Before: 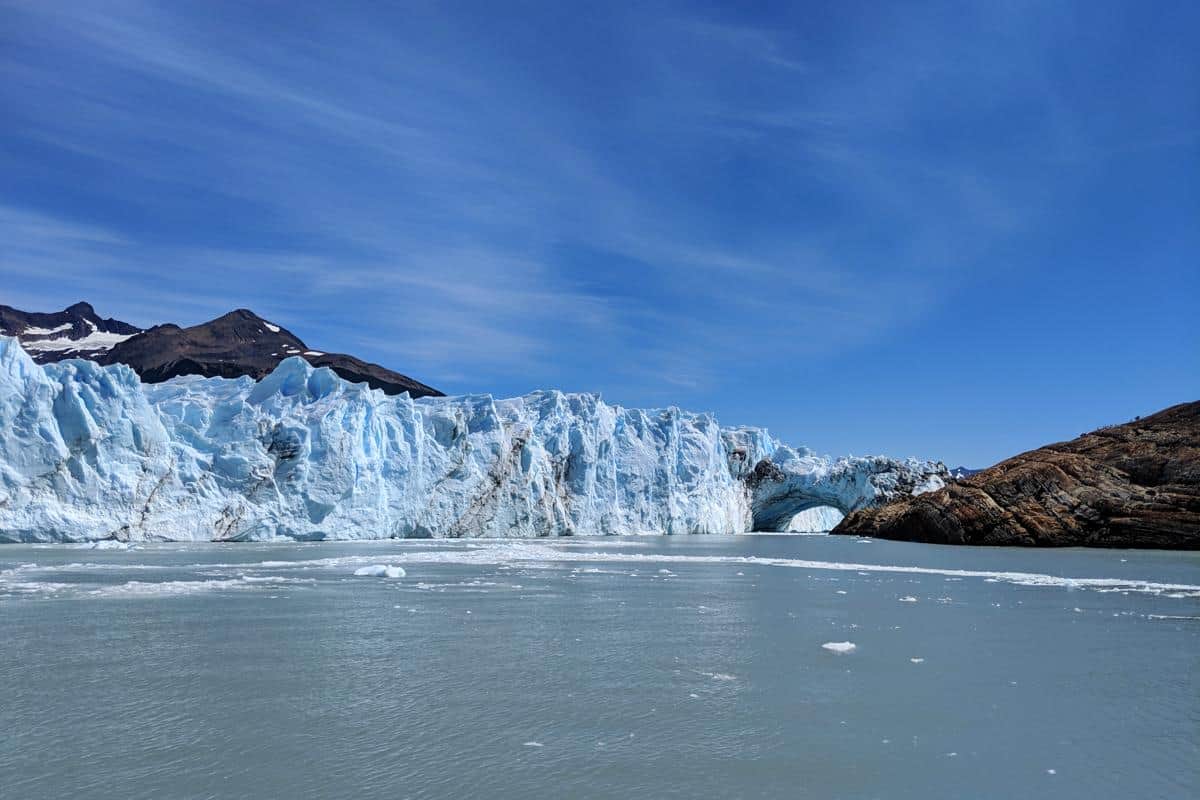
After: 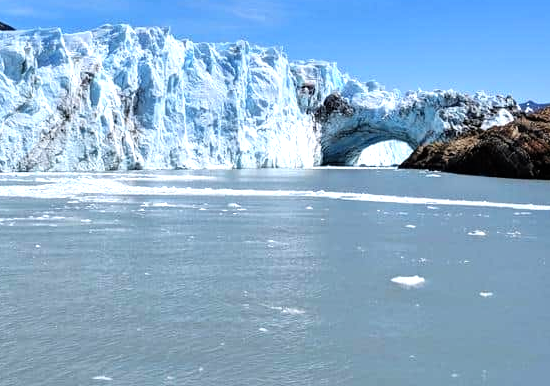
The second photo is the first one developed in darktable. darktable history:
tone equalizer: -8 EV -0.759 EV, -7 EV -0.68 EV, -6 EV -0.622 EV, -5 EV -0.365 EV, -3 EV 0.371 EV, -2 EV 0.6 EV, -1 EV 0.691 EV, +0 EV 0.72 EV
crop: left 35.97%, top 45.801%, right 18.189%, bottom 5.92%
